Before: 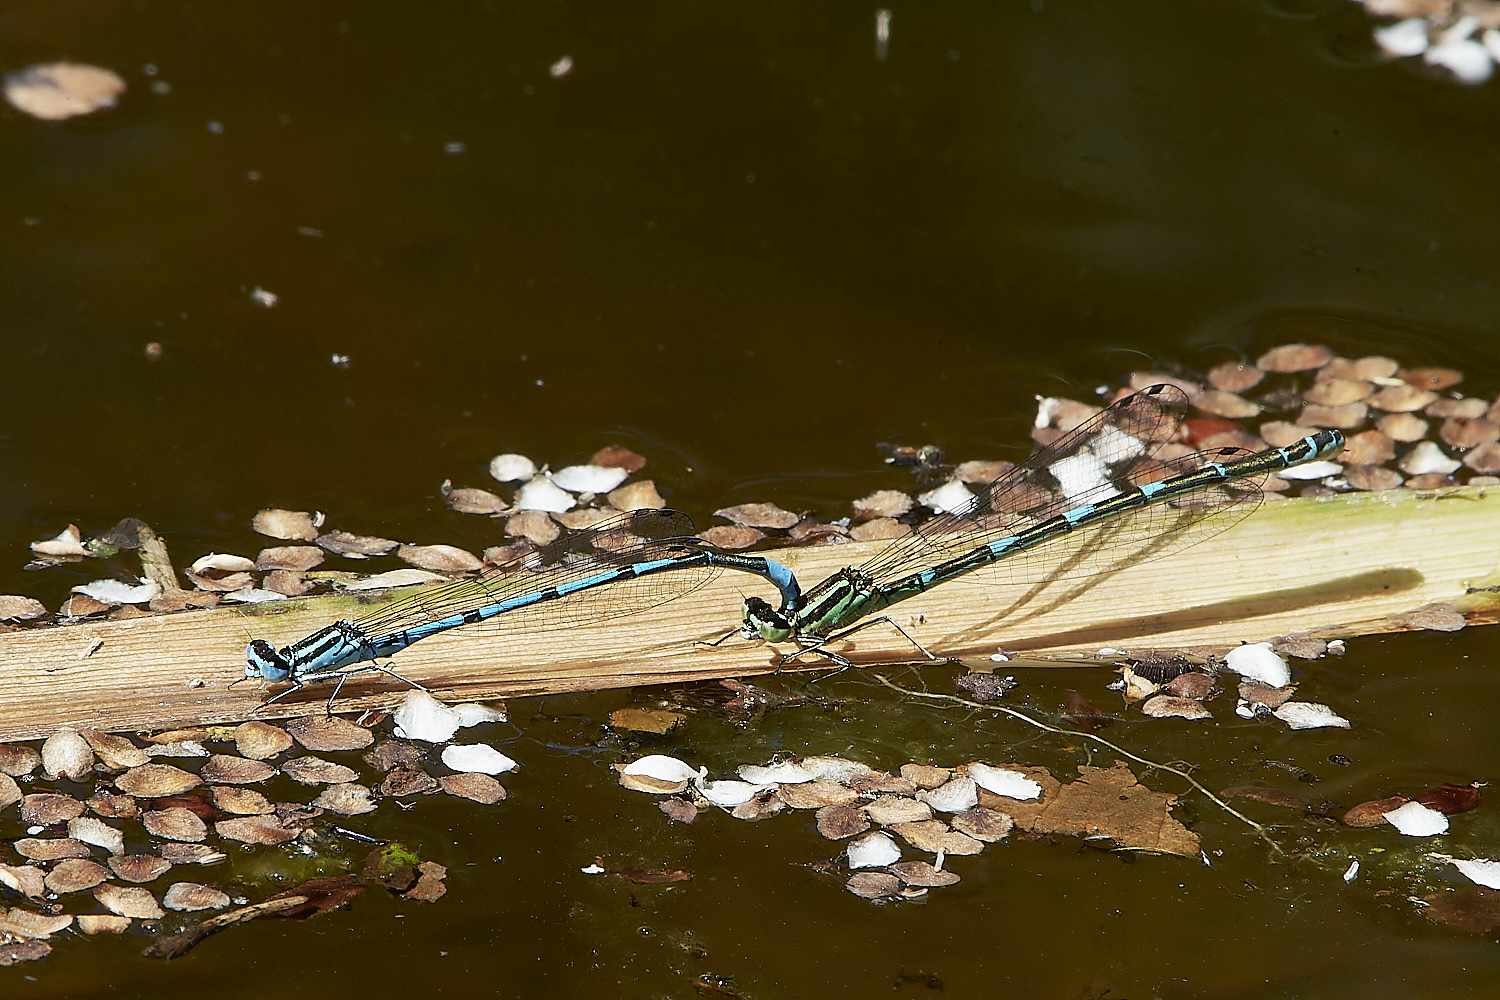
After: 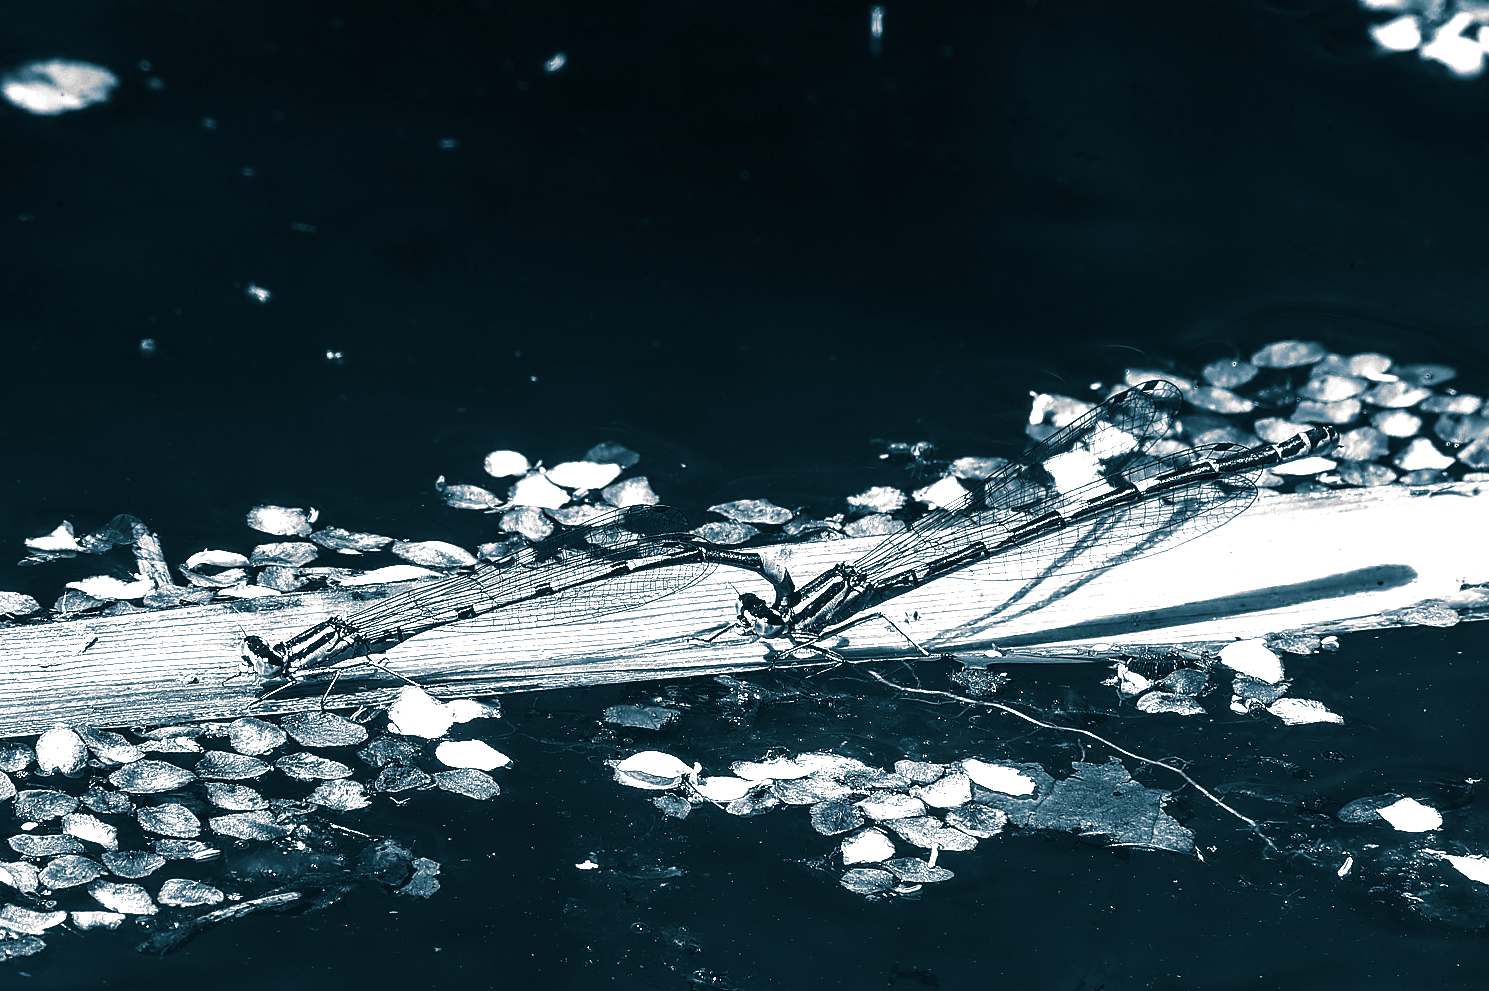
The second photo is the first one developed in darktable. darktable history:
contrast brightness saturation: contrast -0.03, brightness -0.59, saturation -1
exposure: black level correction 0, exposure 1 EV, compensate exposure bias true, compensate highlight preservation false
crop: left 0.434%, top 0.485%, right 0.244%, bottom 0.386%
split-toning: shadows › hue 212.4°, balance -70
local contrast: on, module defaults
monochrome: a 32, b 64, size 2.3, highlights 1
